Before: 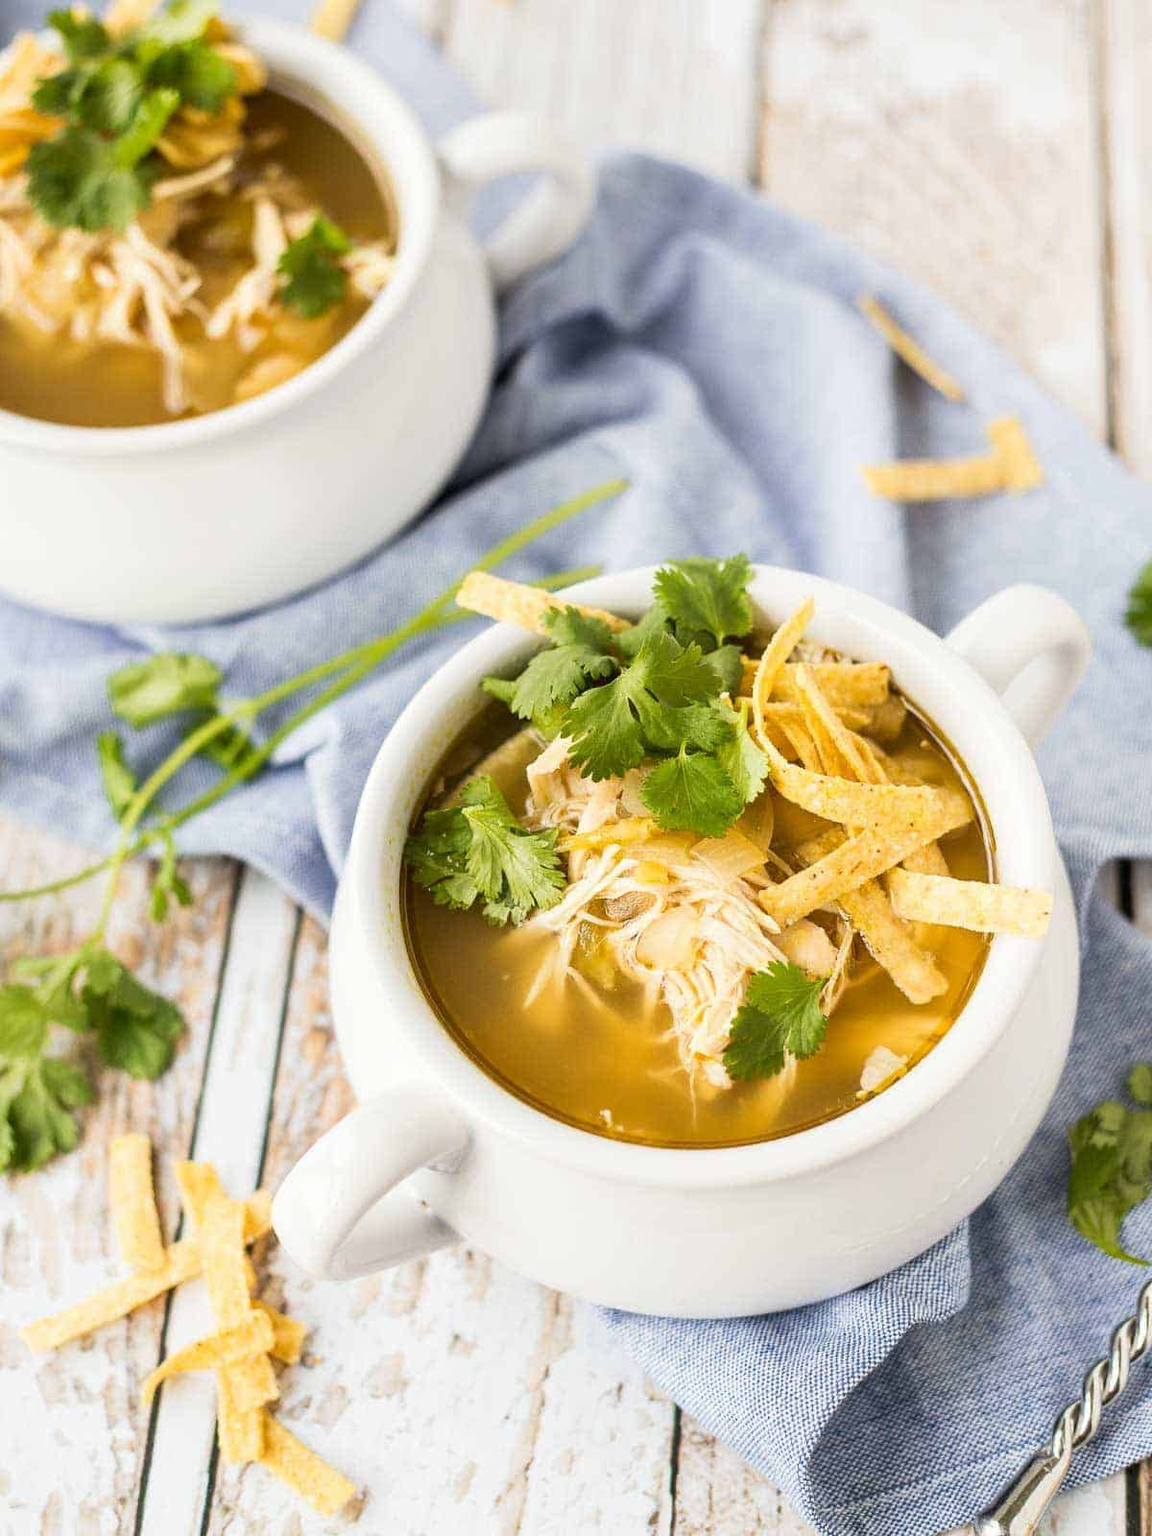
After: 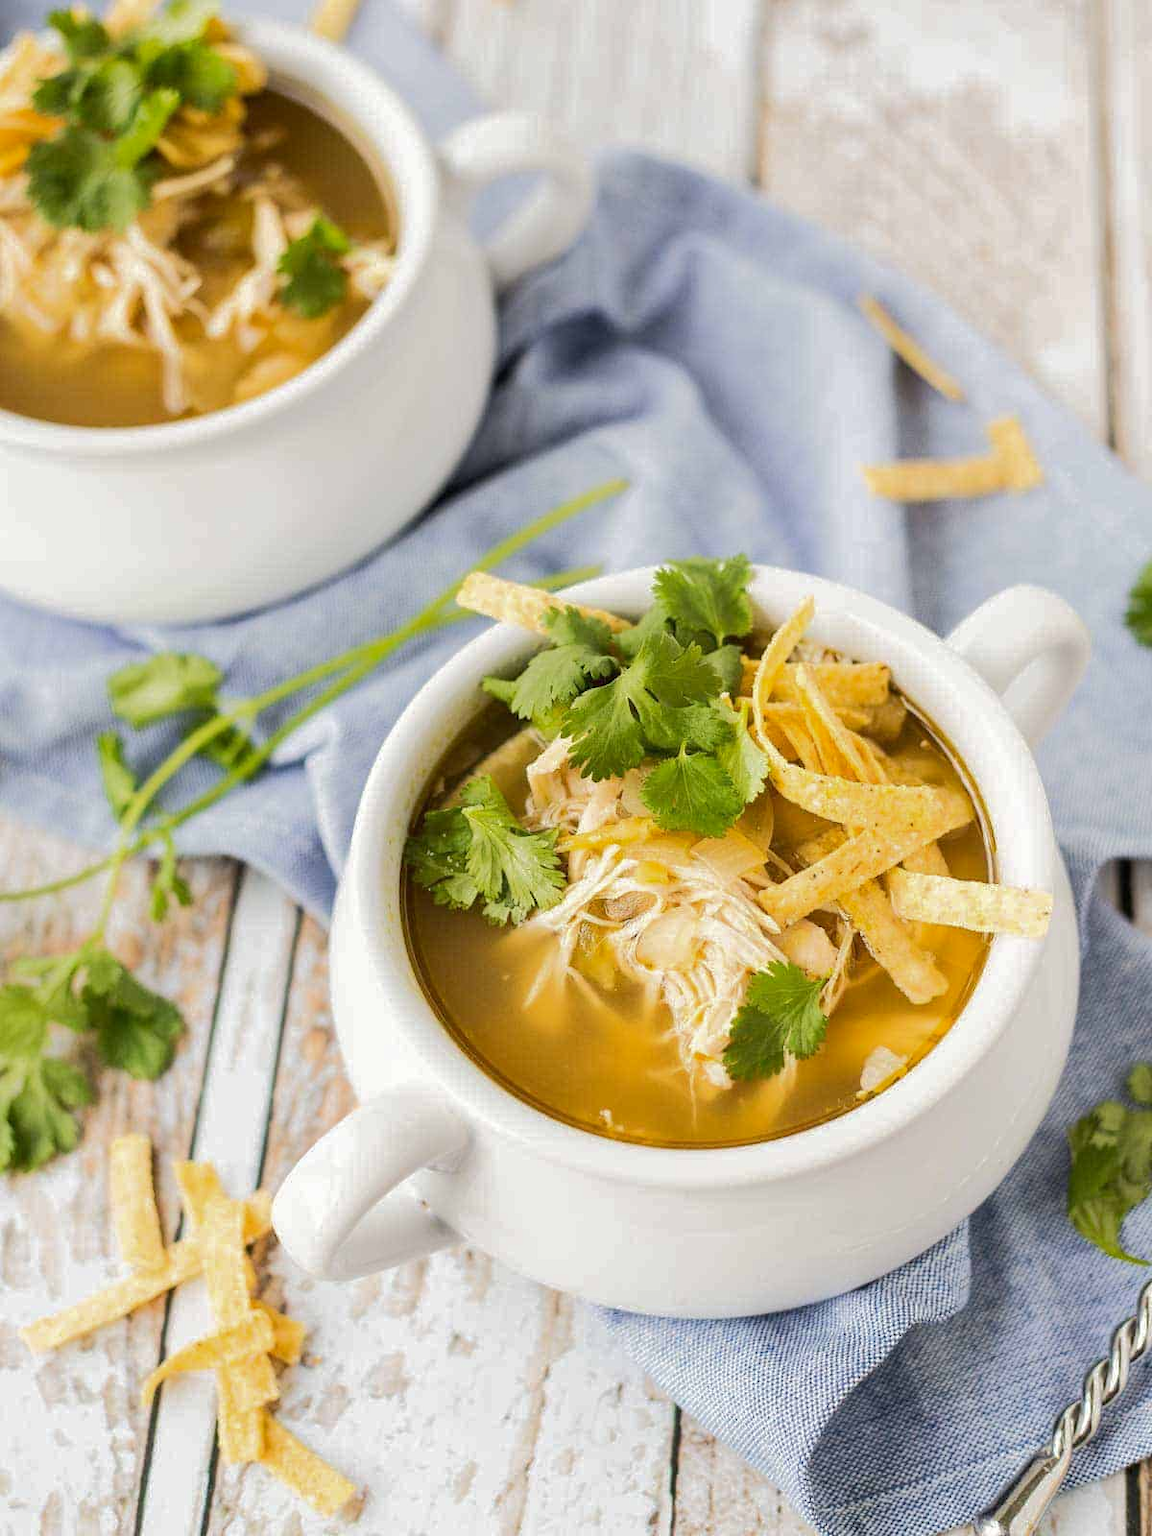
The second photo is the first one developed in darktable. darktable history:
tone curve: curves: ch0 [(0, 0) (0.003, 0.003) (0.011, 0.011) (0.025, 0.025) (0.044, 0.044) (0.069, 0.068) (0.1, 0.098) (0.136, 0.134) (0.177, 0.175) (0.224, 0.221) (0.277, 0.273) (0.335, 0.33) (0.399, 0.393) (0.468, 0.461) (0.543, 0.534) (0.623, 0.614) (0.709, 0.69) (0.801, 0.752) (0.898, 0.835) (1, 1)], color space Lab, independent channels, preserve colors none
